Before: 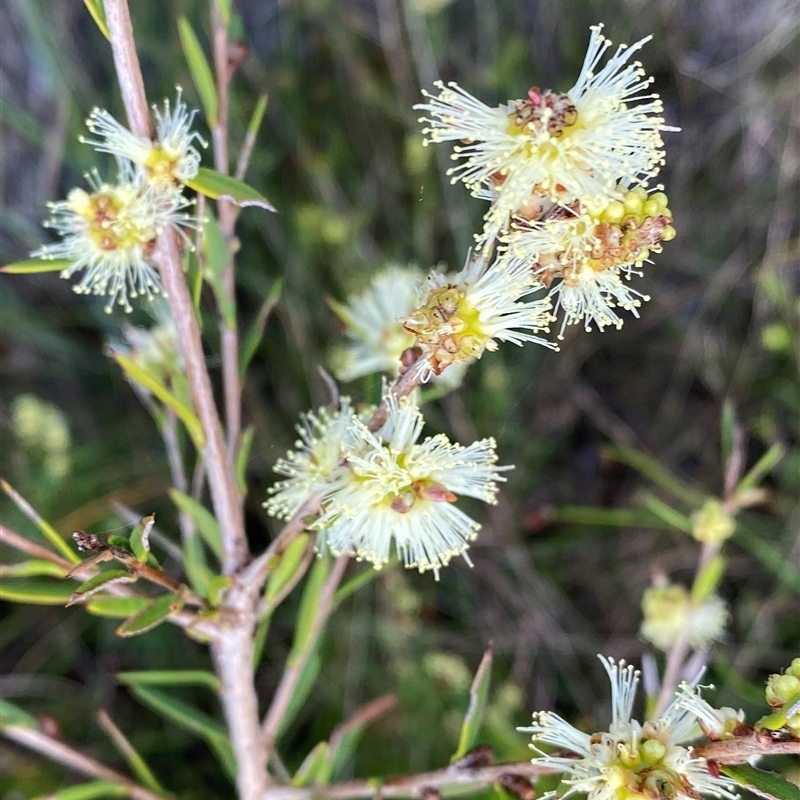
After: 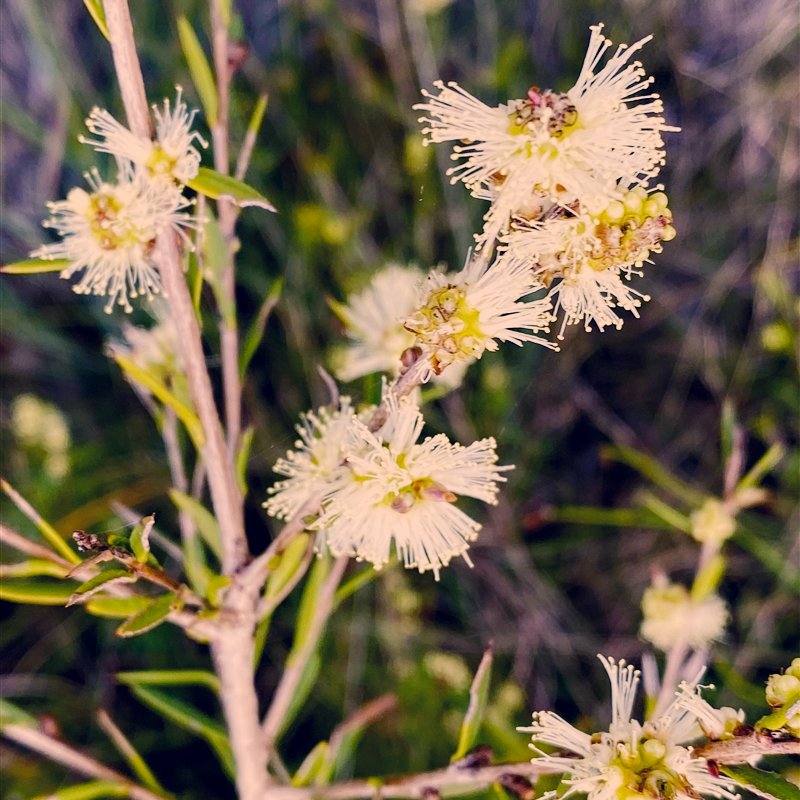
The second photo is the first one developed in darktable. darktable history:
filmic rgb: black relative exposure -7.65 EV, white relative exposure 4.56 EV, hardness 3.61, add noise in highlights 0.001, preserve chrominance no, color science v3 (2019), use custom middle-gray values true, contrast in highlights soft
color correction: highlights a* 20.06, highlights b* 27.46, shadows a* 3.34, shadows b* -16.69, saturation 0.737
color balance rgb: linear chroma grading › global chroma 15.445%, perceptual saturation grading › global saturation 34.618%, perceptual saturation grading › highlights -25.869%, perceptual saturation grading › shadows 49.227%, perceptual brilliance grading › highlights 10.791%, perceptual brilliance grading › shadows -11.045%, global vibrance 20%
